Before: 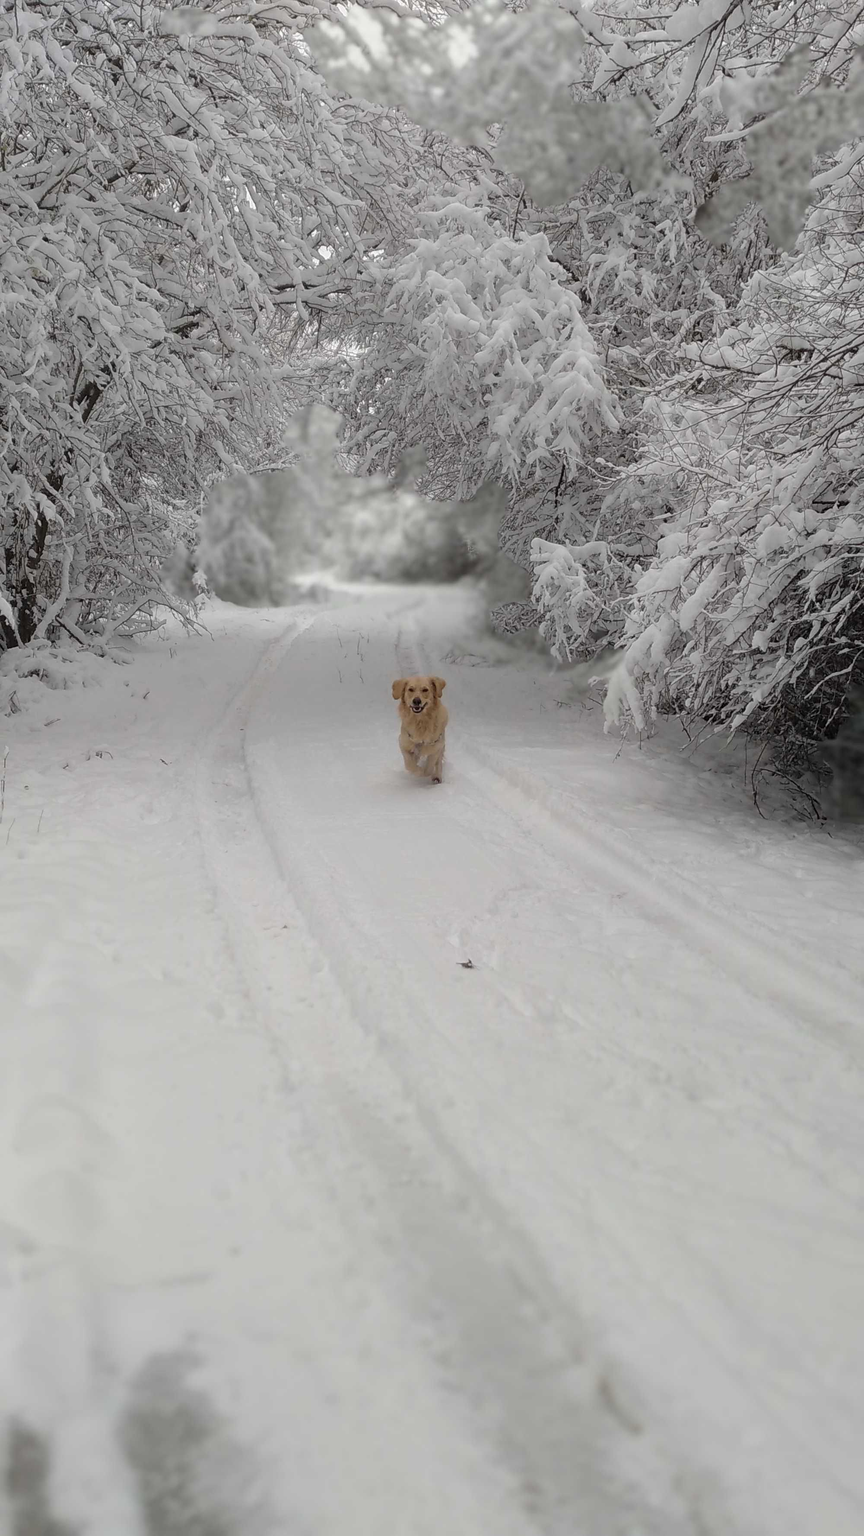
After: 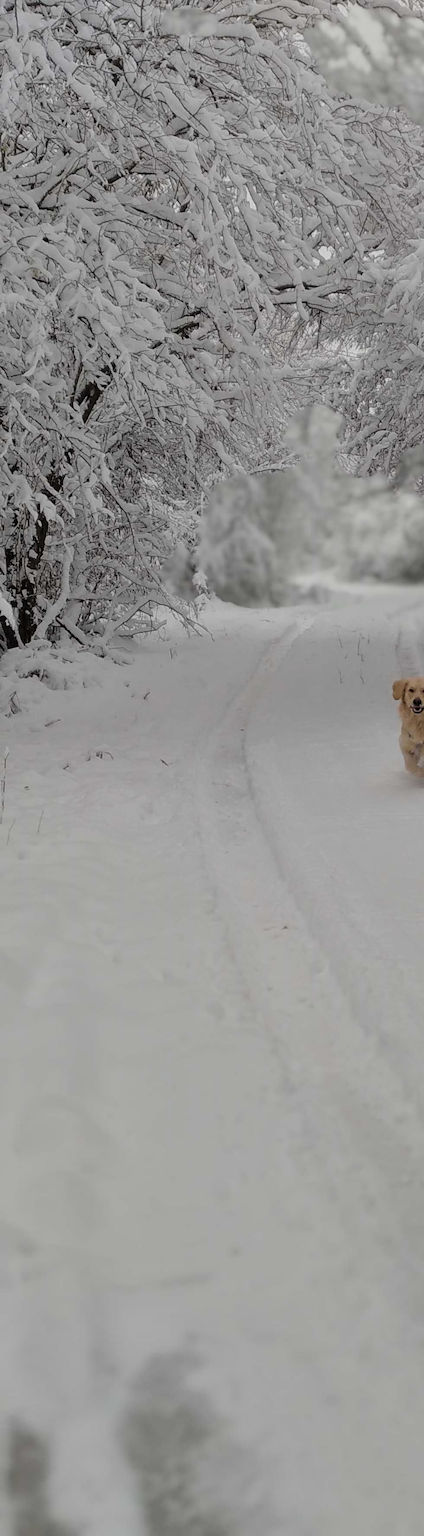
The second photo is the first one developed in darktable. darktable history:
filmic rgb: black relative exposure -7.65 EV, white relative exposure 4.56 EV, hardness 3.61, contrast 1.05
crop and rotate: left 0.021%, top 0%, right 50.873%
shadows and highlights: shadows 60.37, highlights color adjustment 78.95%, soften with gaussian
color correction: highlights b* -0.039, saturation 0.989
